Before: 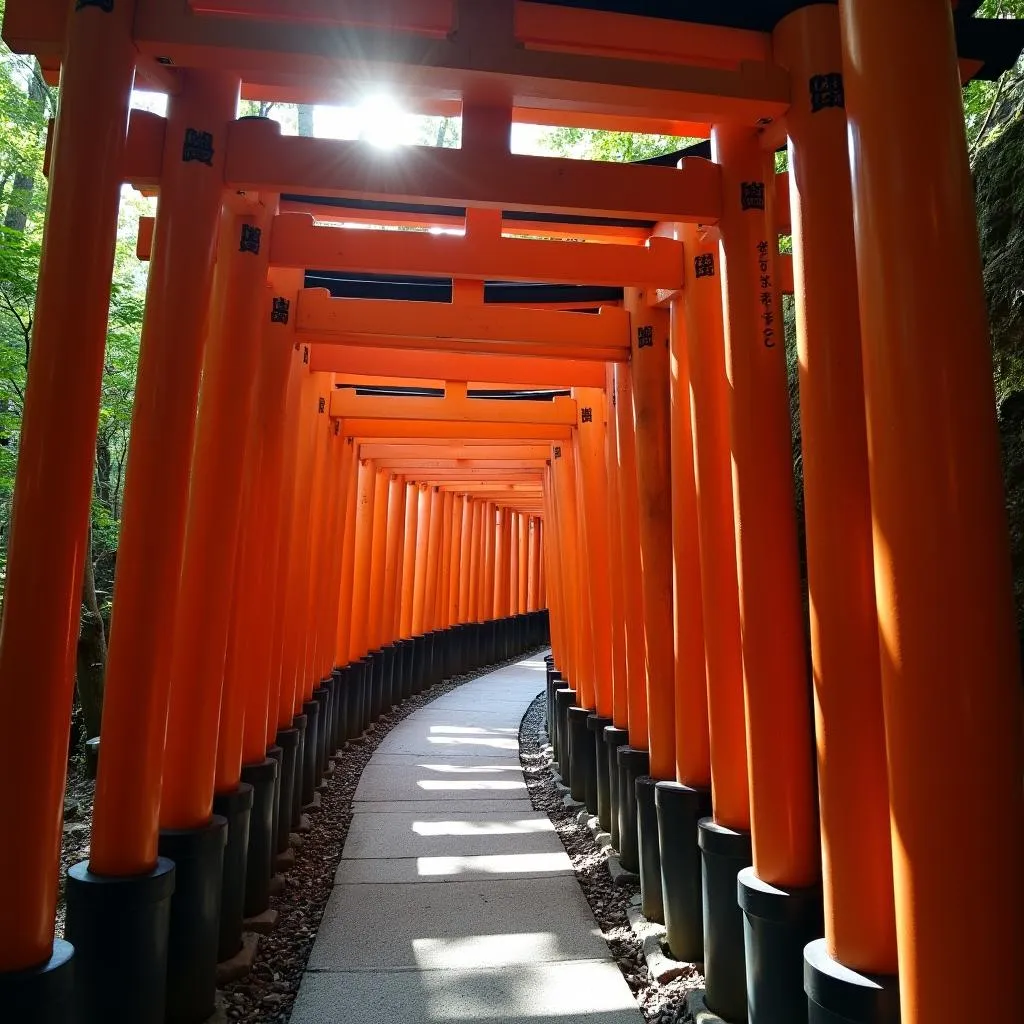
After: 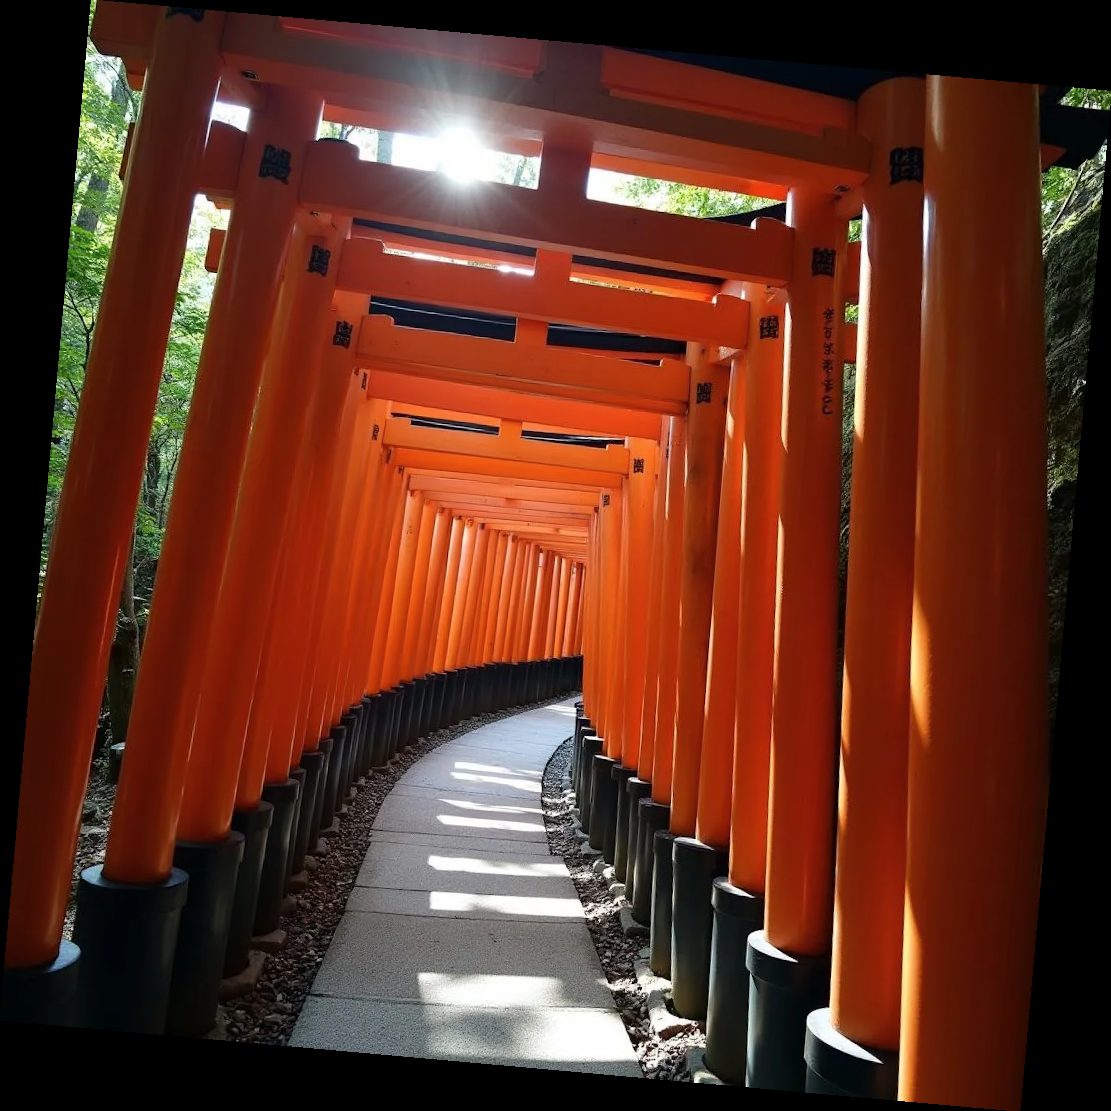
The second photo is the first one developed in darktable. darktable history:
contrast brightness saturation: saturation -0.05
rotate and perspective: rotation 5.12°, automatic cropping off
